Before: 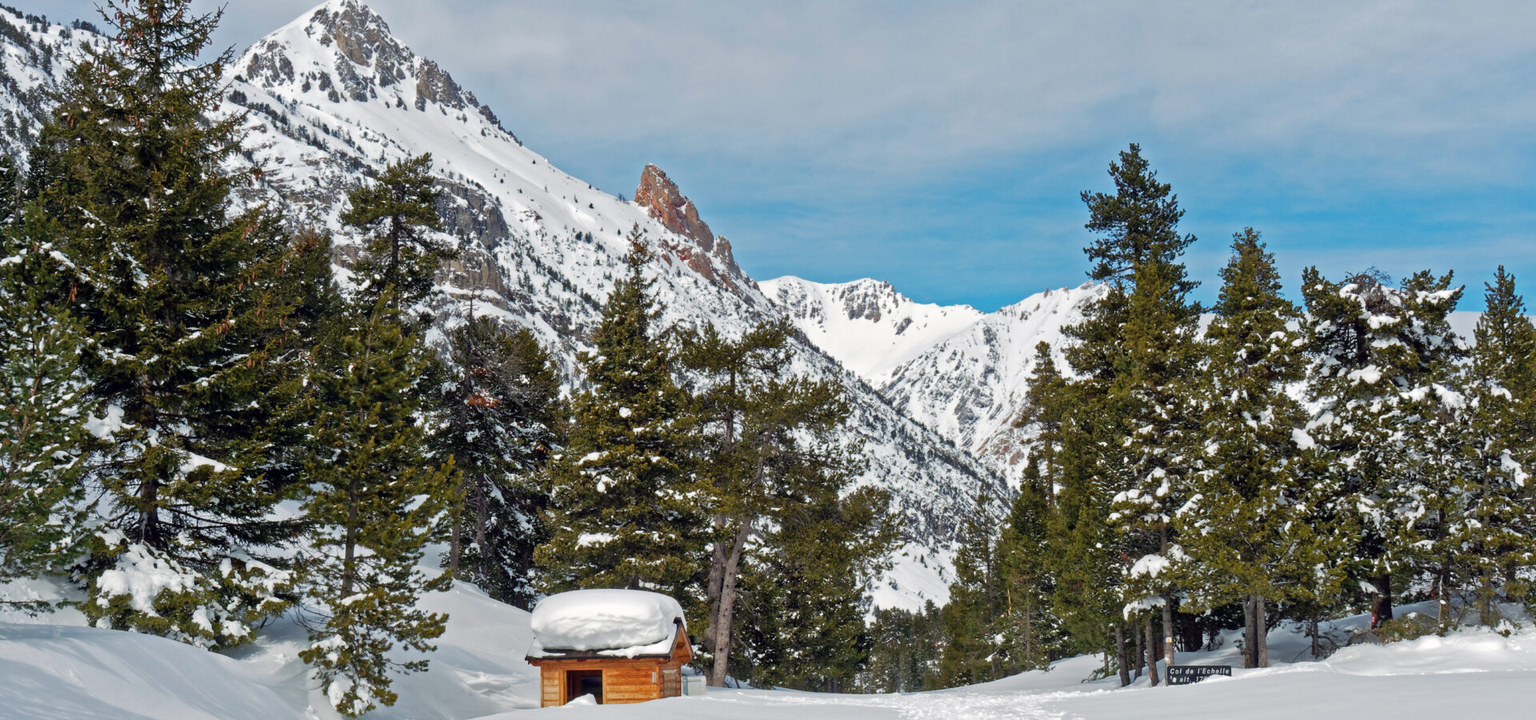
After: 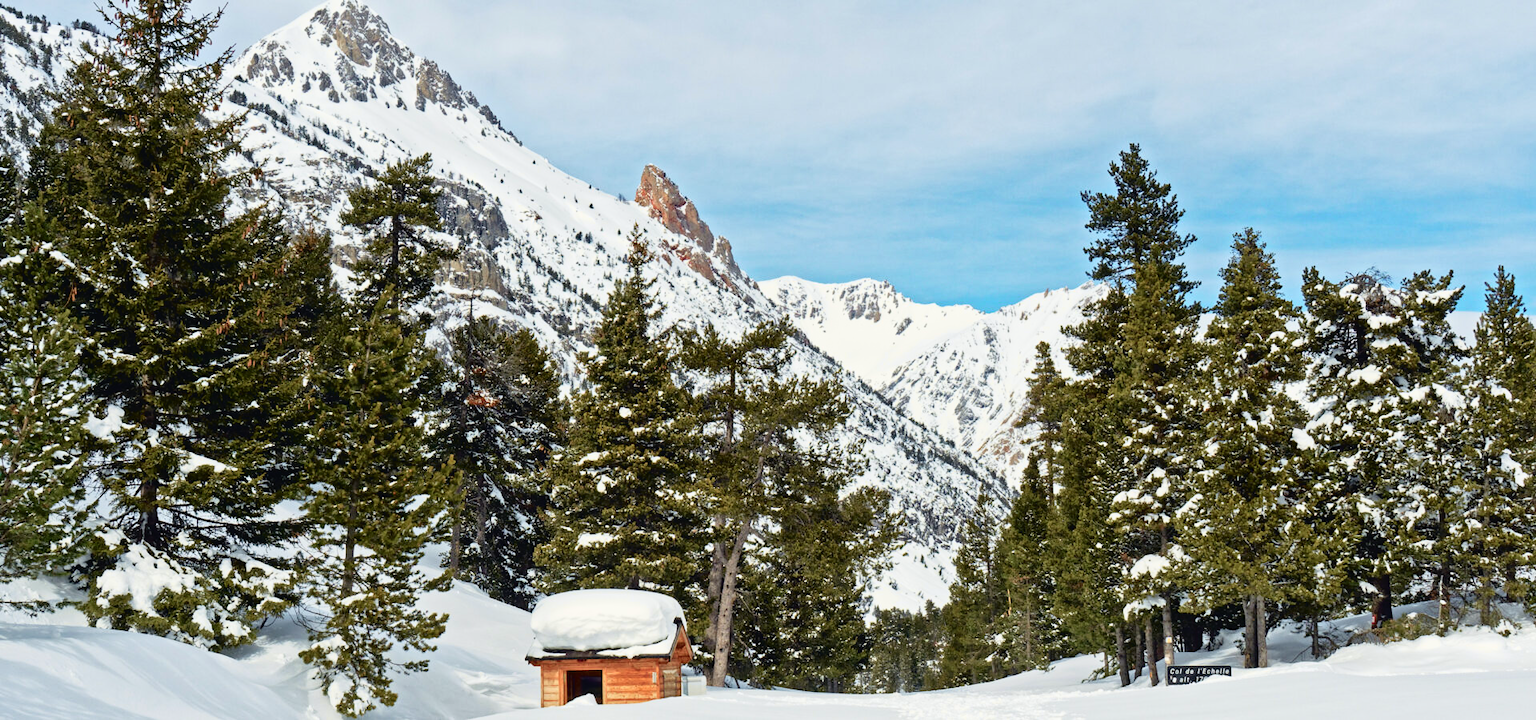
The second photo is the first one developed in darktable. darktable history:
tone curve: curves: ch0 [(0, 0.023) (0.087, 0.065) (0.184, 0.168) (0.45, 0.54) (0.57, 0.683) (0.706, 0.841) (0.877, 0.948) (1, 0.984)]; ch1 [(0, 0) (0.388, 0.369) (0.447, 0.447) (0.505, 0.5) (0.534, 0.535) (0.563, 0.563) (0.579, 0.59) (0.644, 0.663) (1, 1)]; ch2 [(0, 0) (0.301, 0.259) (0.385, 0.395) (0.492, 0.496) (0.518, 0.537) (0.583, 0.605) (0.673, 0.667) (1, 1)], color space Lab, independent channels, preserve colors none
